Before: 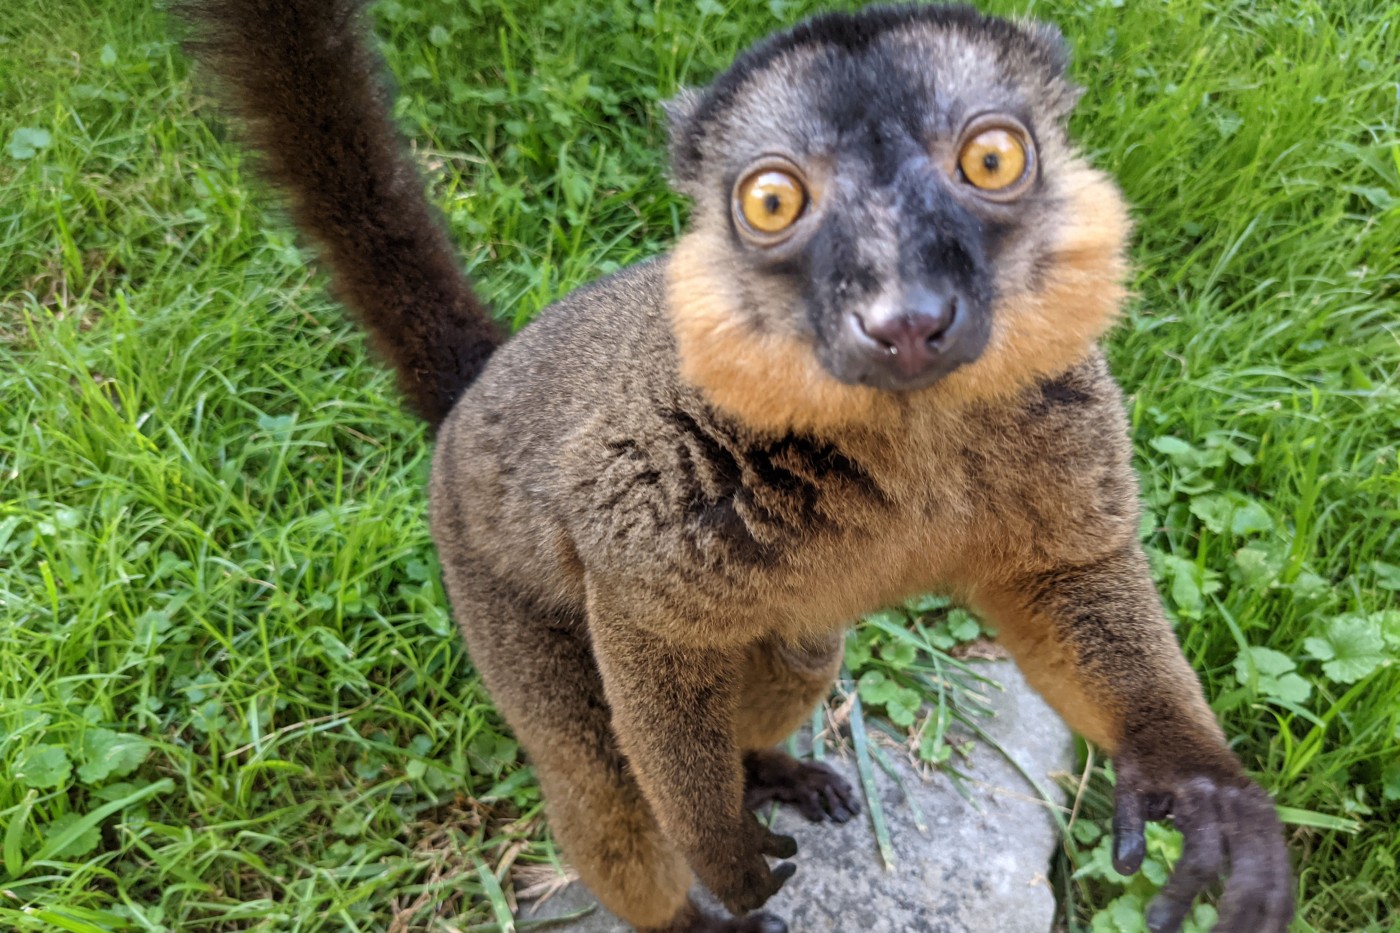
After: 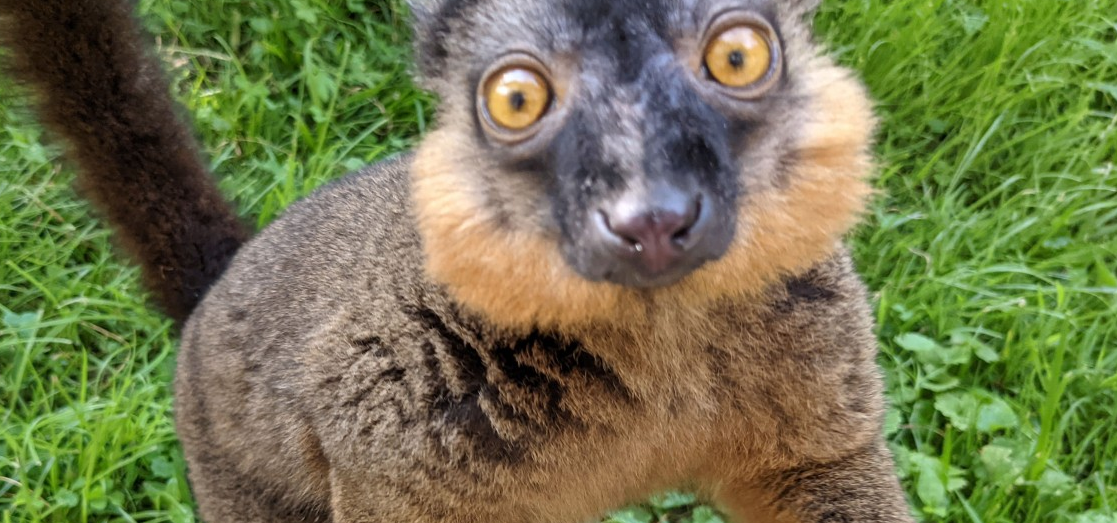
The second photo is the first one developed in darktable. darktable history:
crop: left 18.266%, top 11.107%, right 1.896%, bottom 32.79%
